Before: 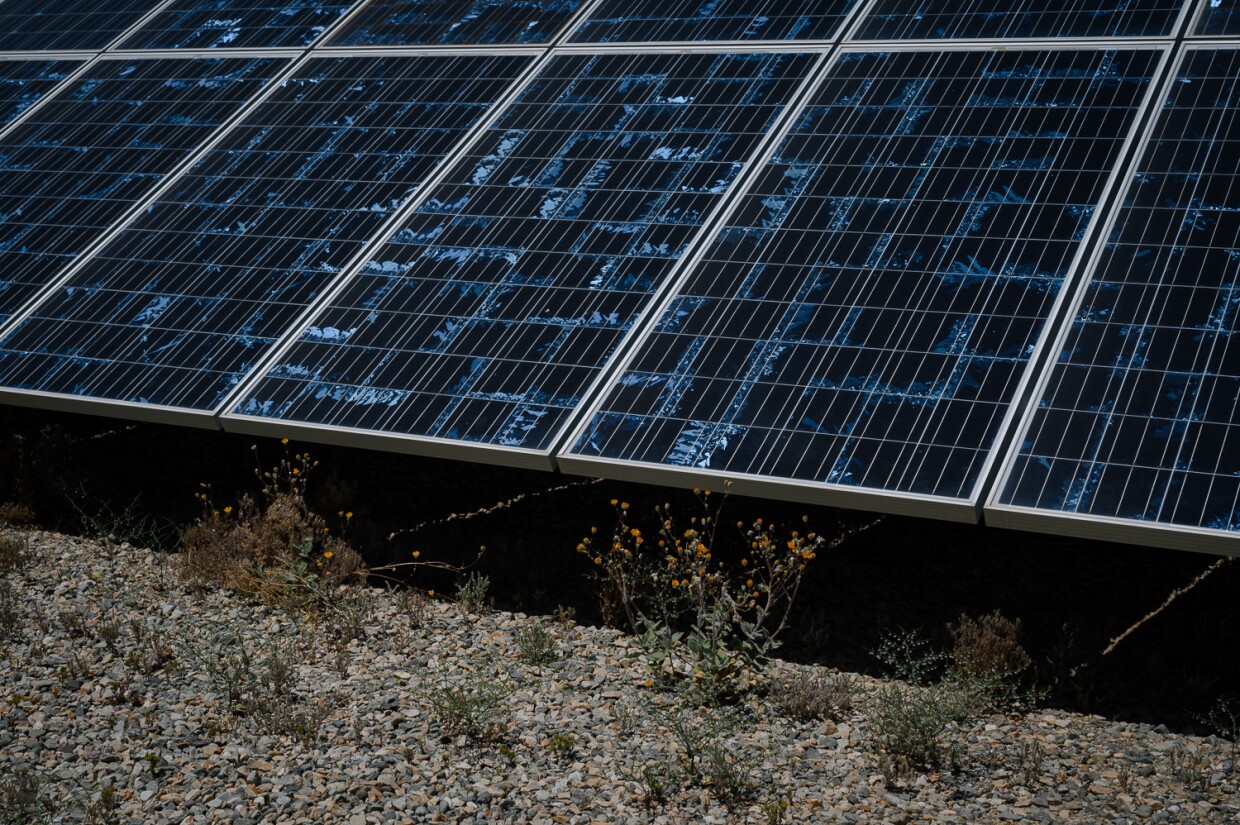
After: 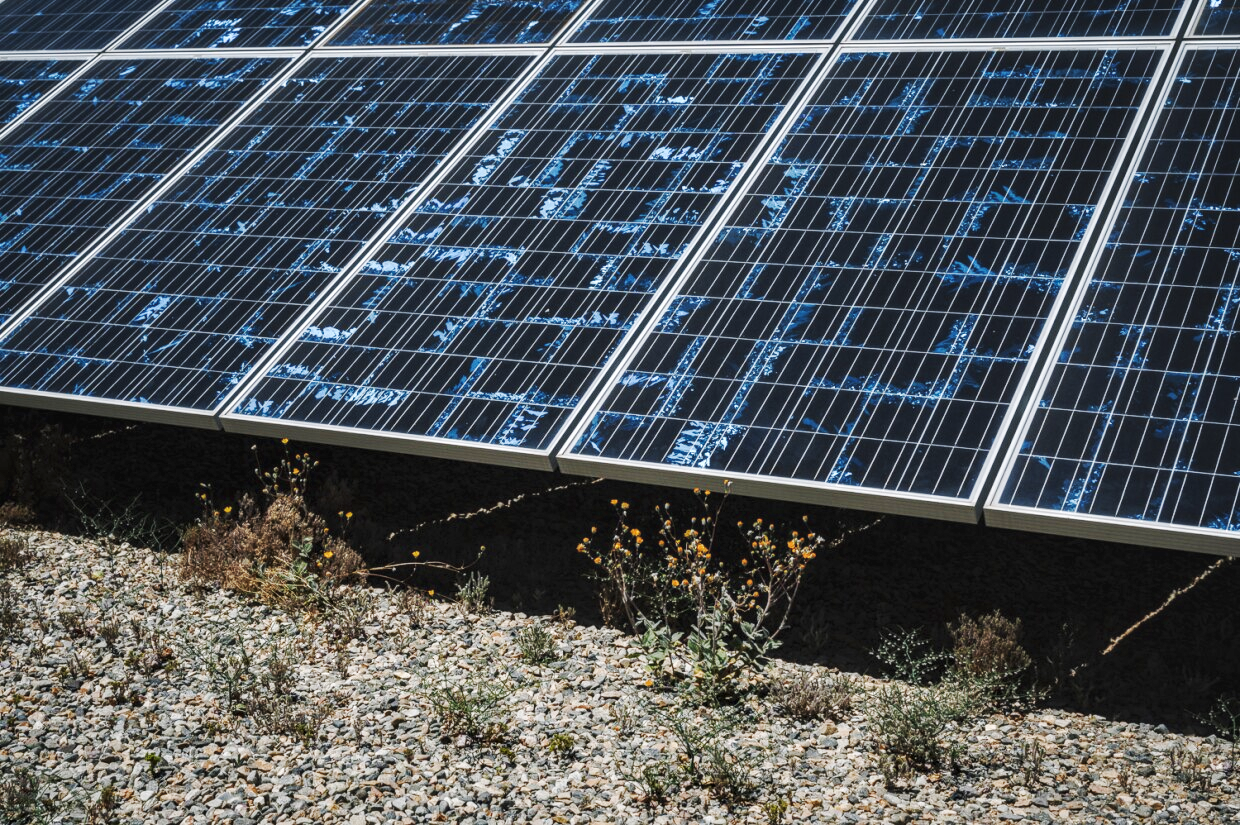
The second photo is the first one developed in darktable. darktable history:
local contrast: detail 144%
base curve: curves: ch0 [(0, 0.007) (0.028, 0.063) (0.121, 0.311) (0.46, 0.743) (0.859, 0.957) (1, 1)], preserve colors none
